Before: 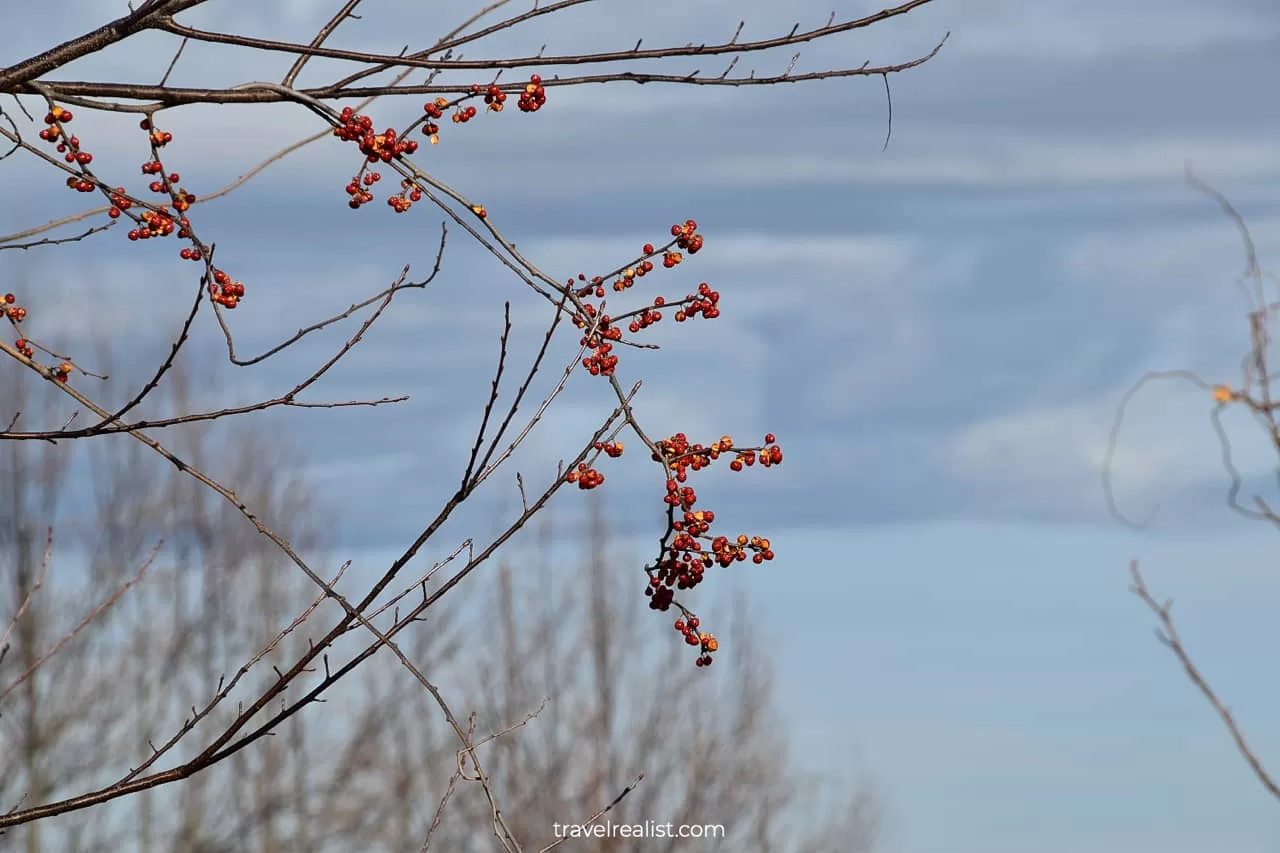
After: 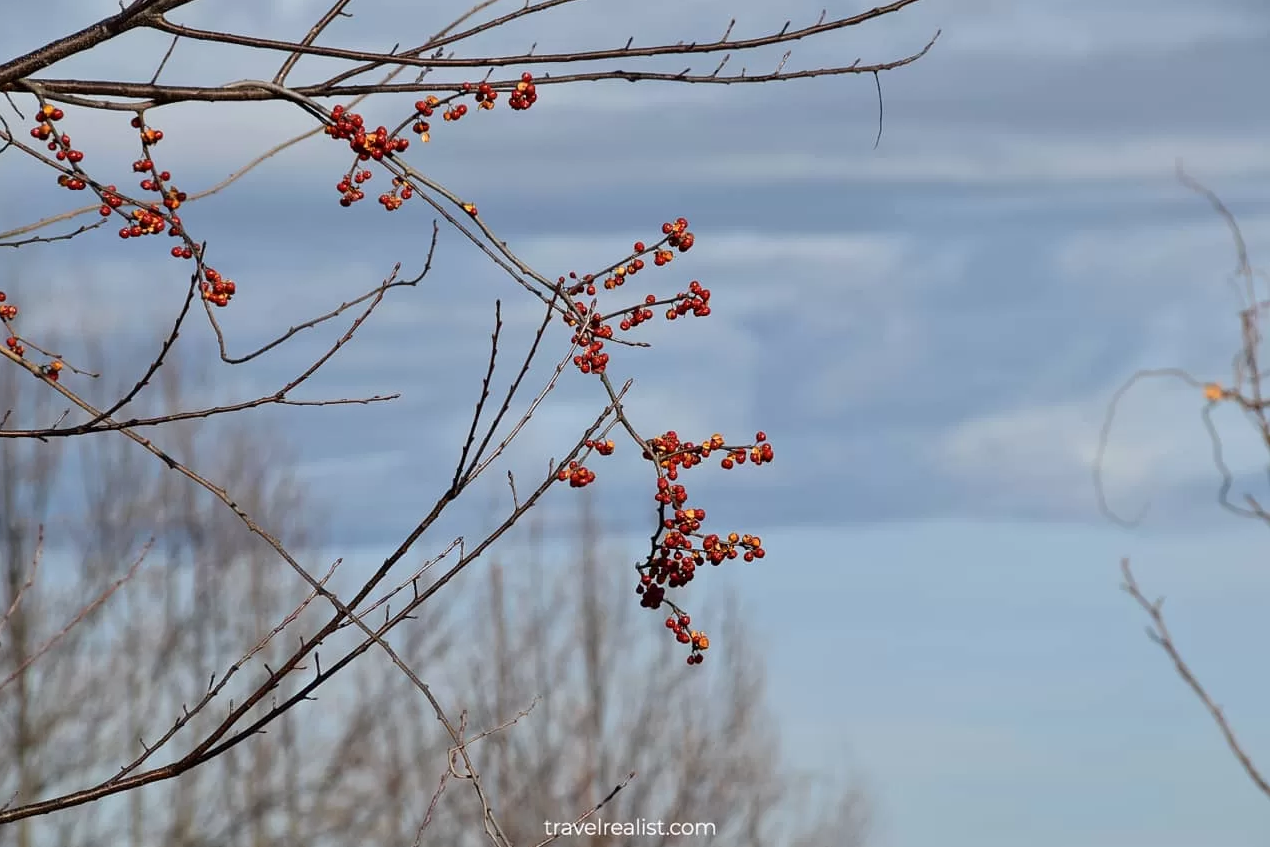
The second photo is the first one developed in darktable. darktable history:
crop and rotate: left 0.776%, top 0.363%, bottom 0.336%
